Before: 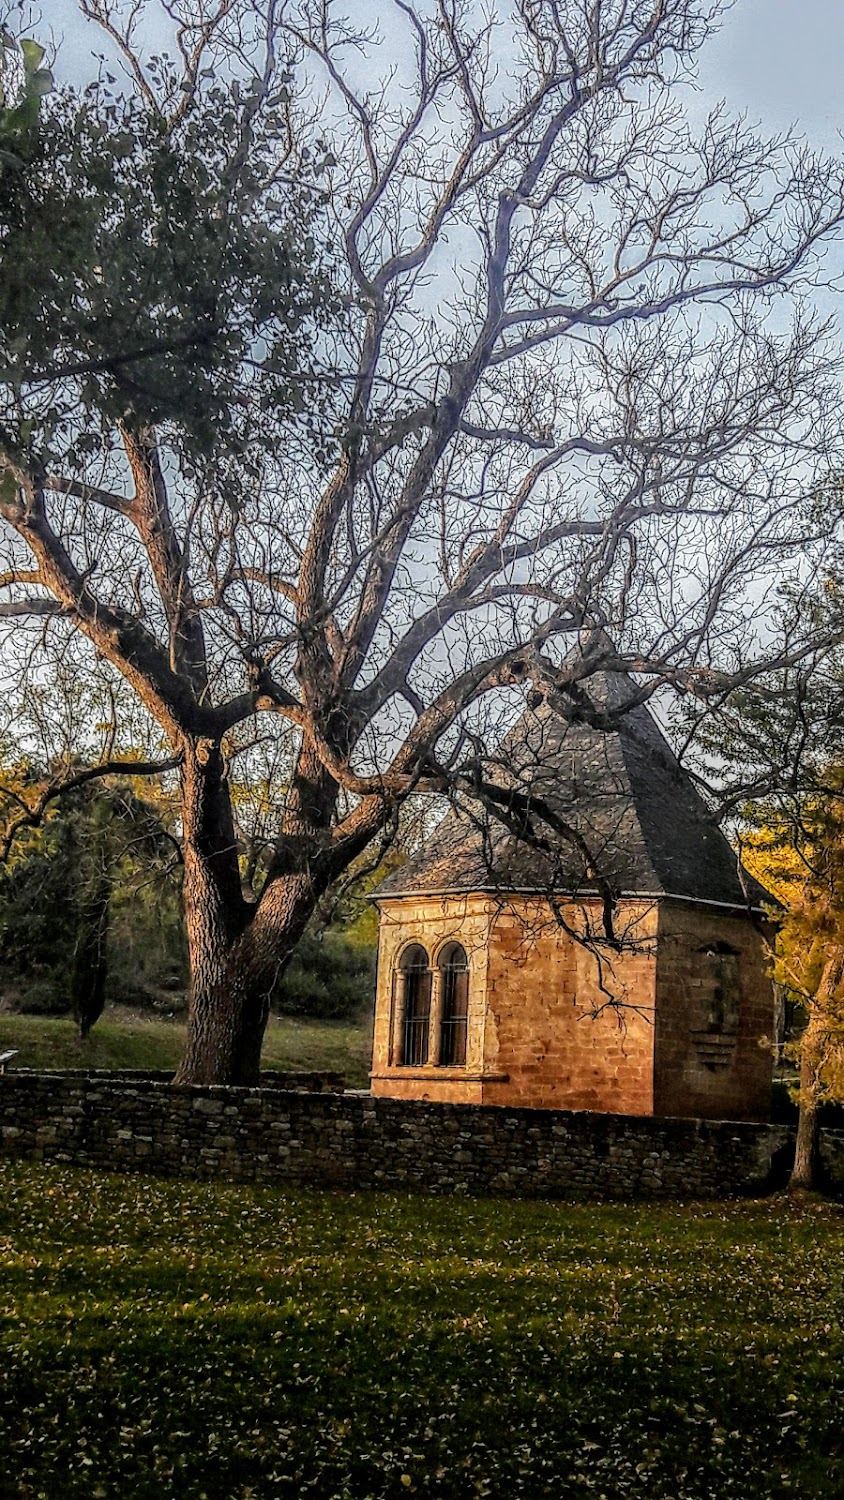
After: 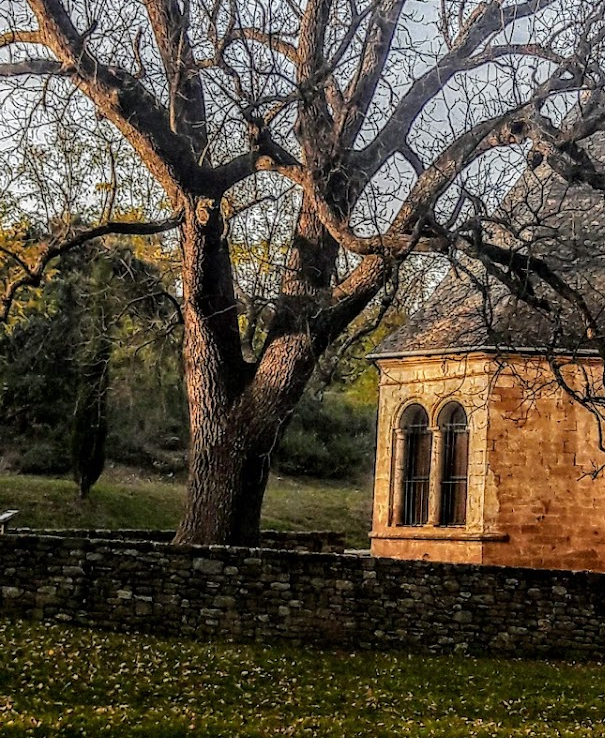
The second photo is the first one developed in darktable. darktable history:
crop: top 36.065%, right 28.258%, bottom 14.717%
